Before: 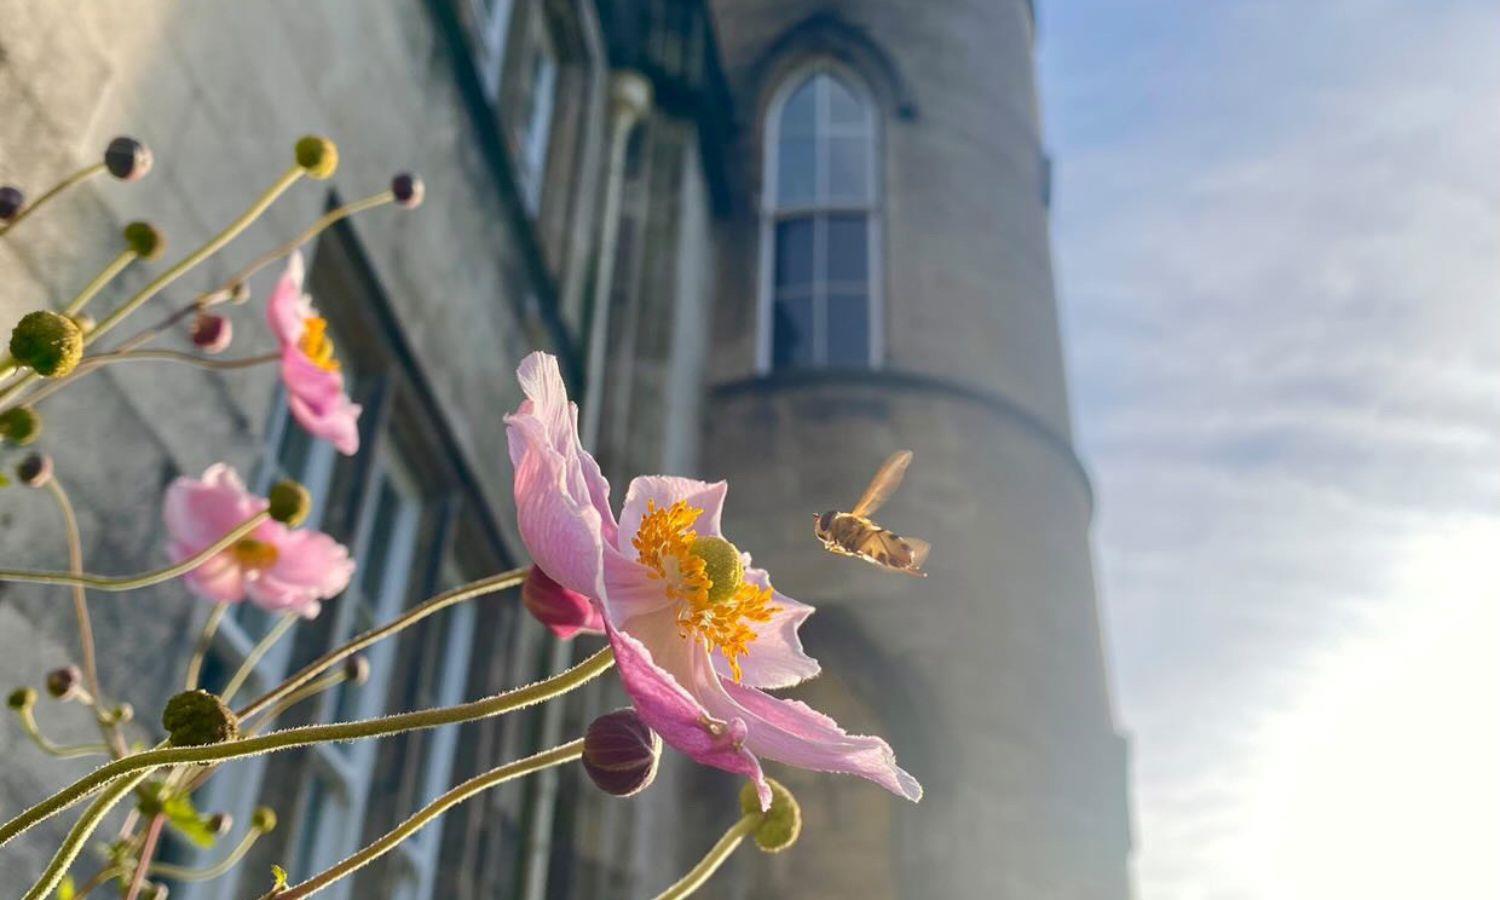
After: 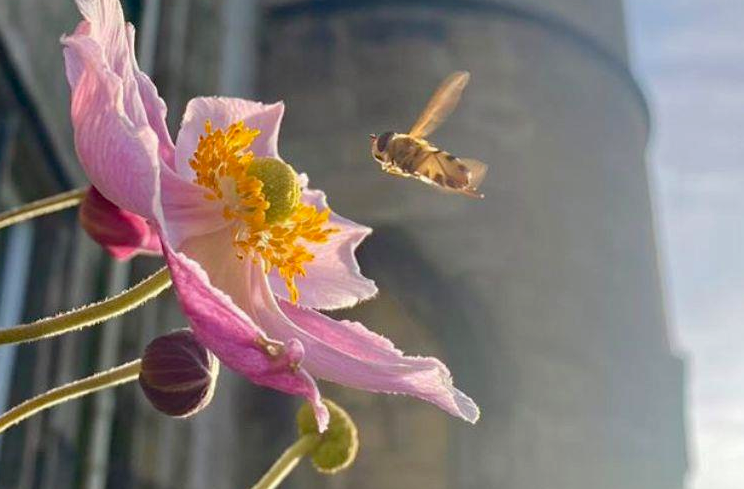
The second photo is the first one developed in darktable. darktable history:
haze removal: compatibility mode true, adaptive false
crop: left 29.554%, top 42.142%, right 20.836%, bottom 3.499%
